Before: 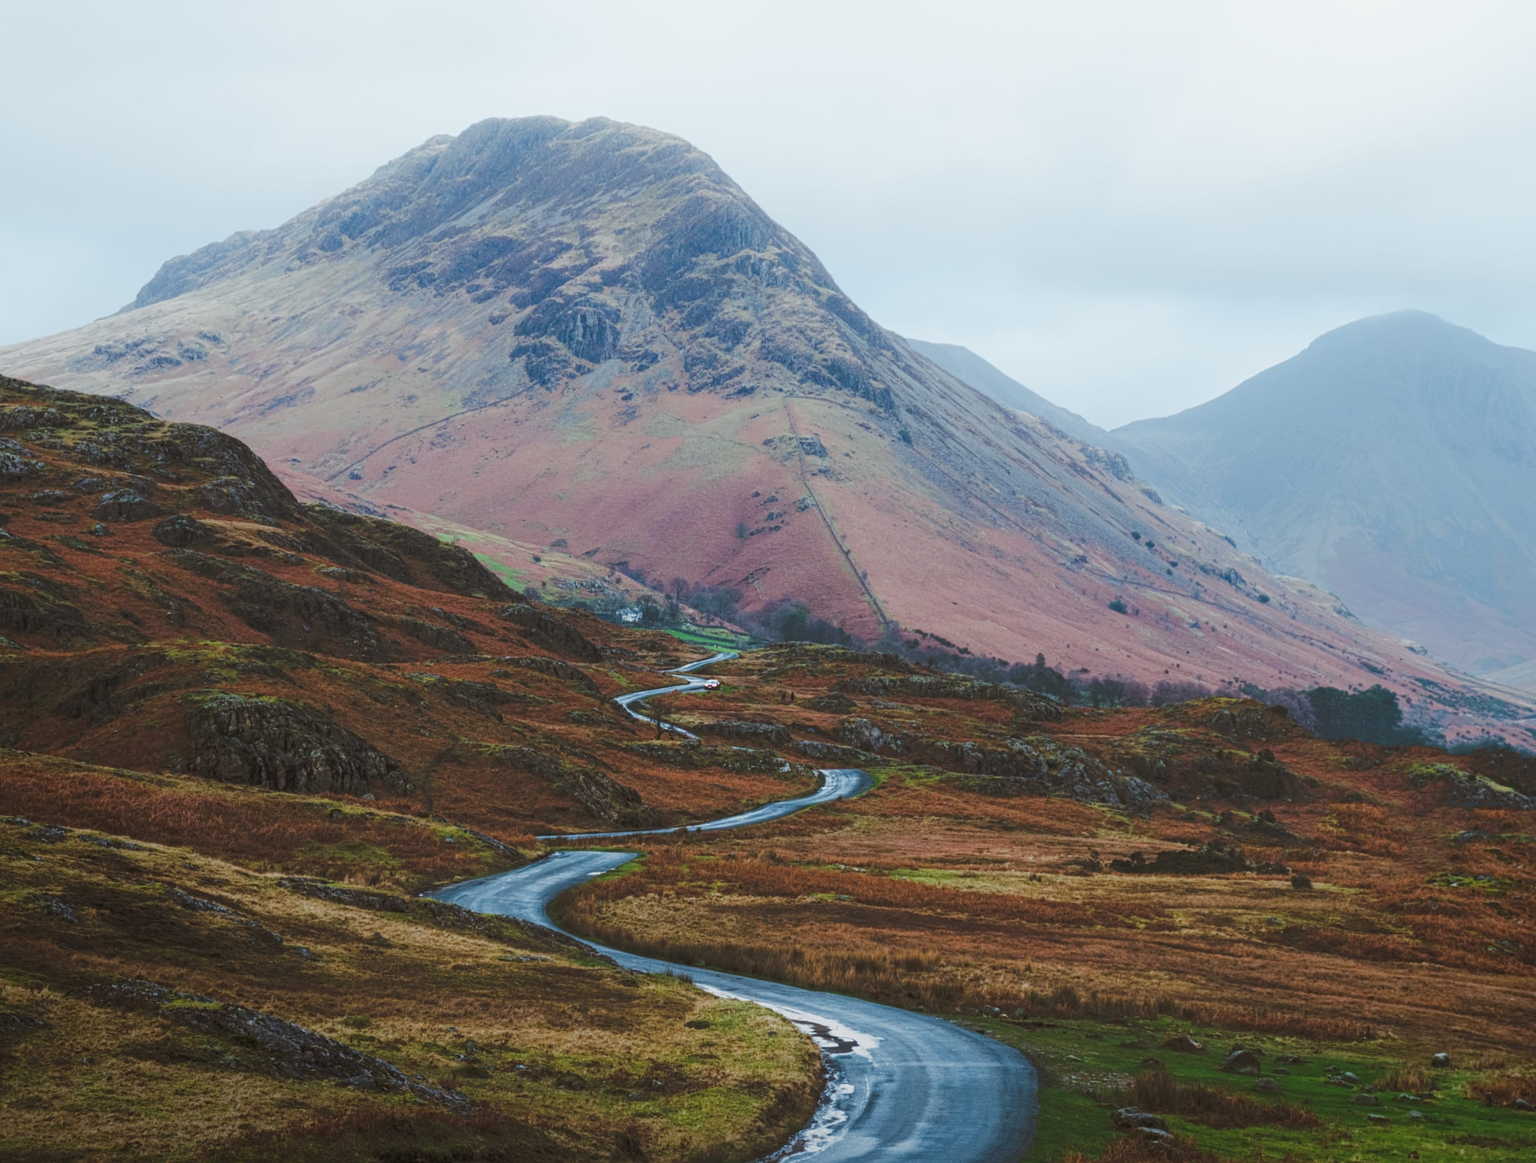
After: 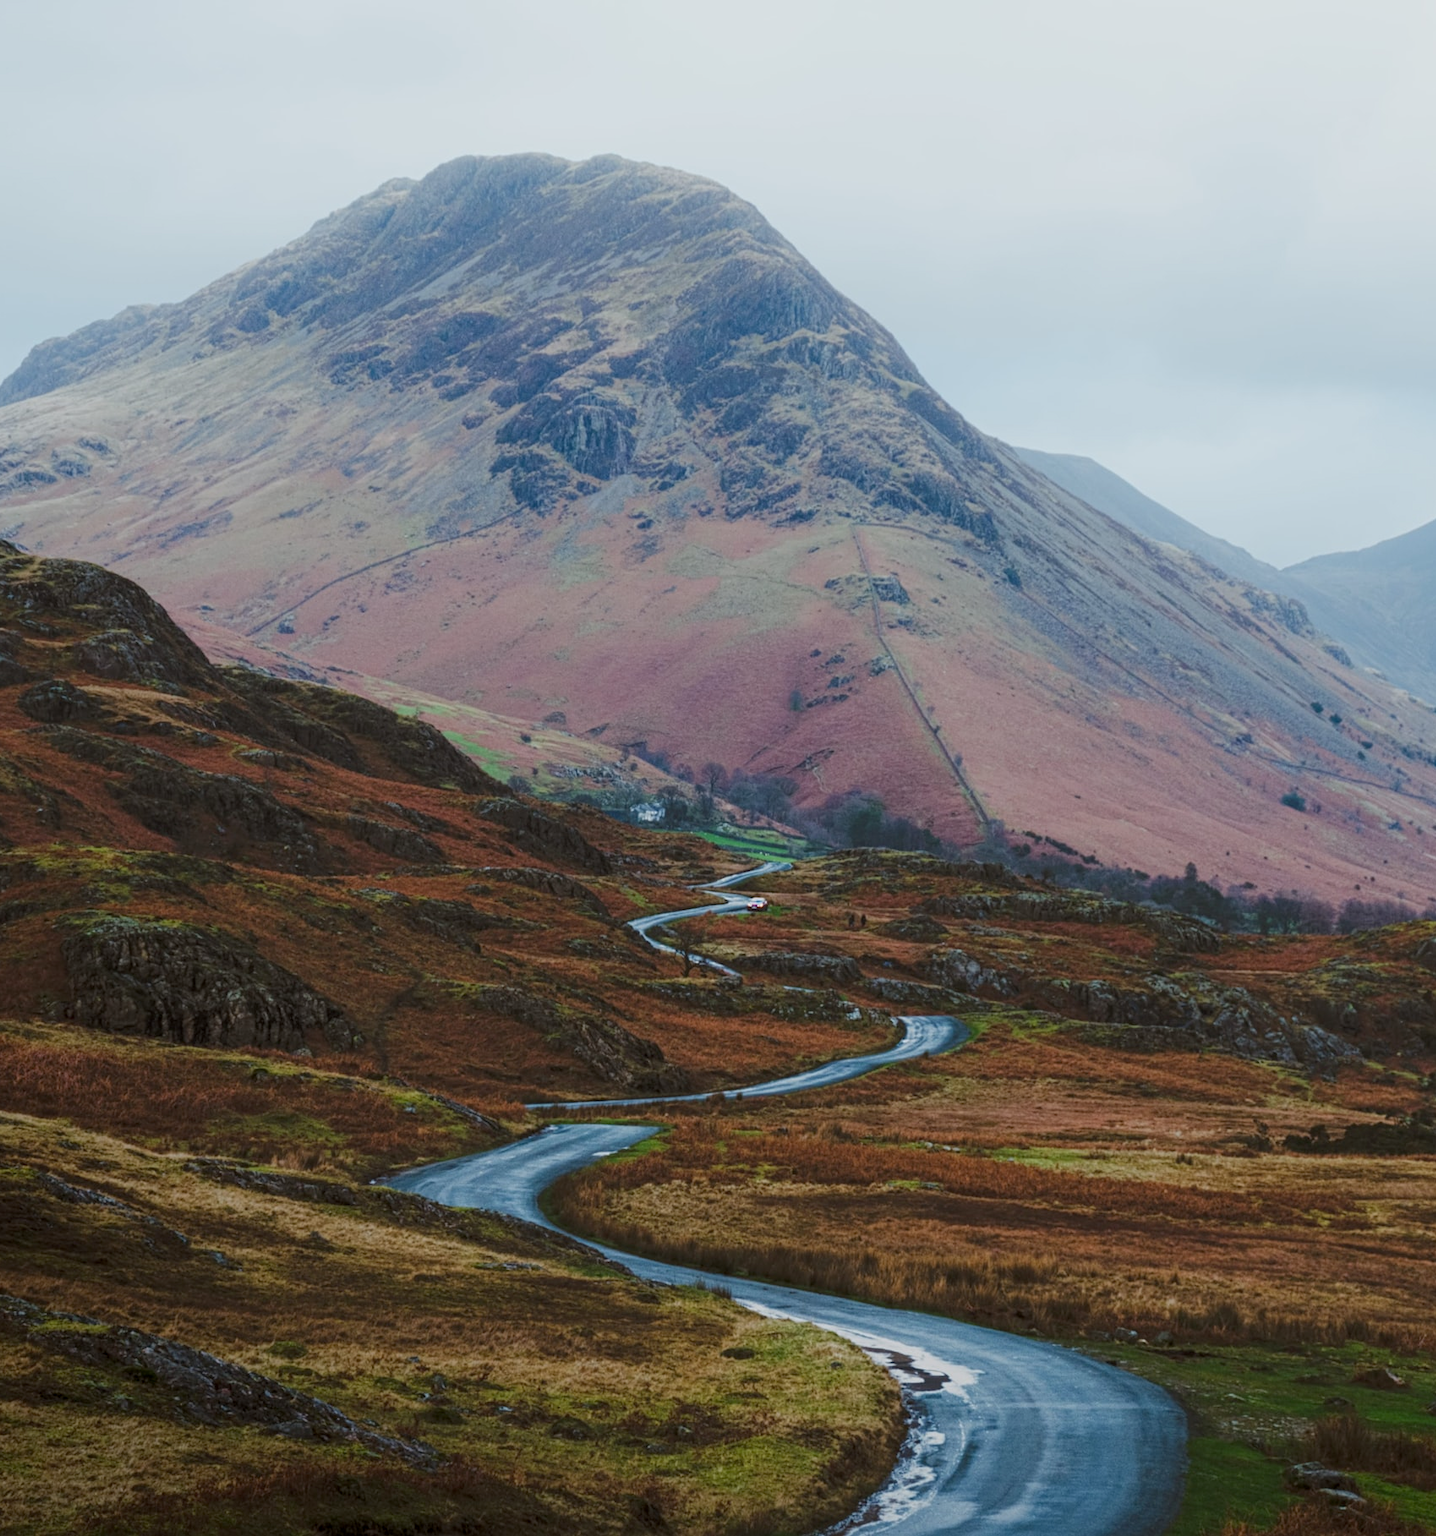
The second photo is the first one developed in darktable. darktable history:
crop and rotate: left 9.061%, right 20.142%
exposure: black level correction 0.006, exposure -0.226 EV, compensate highlight preservation false
